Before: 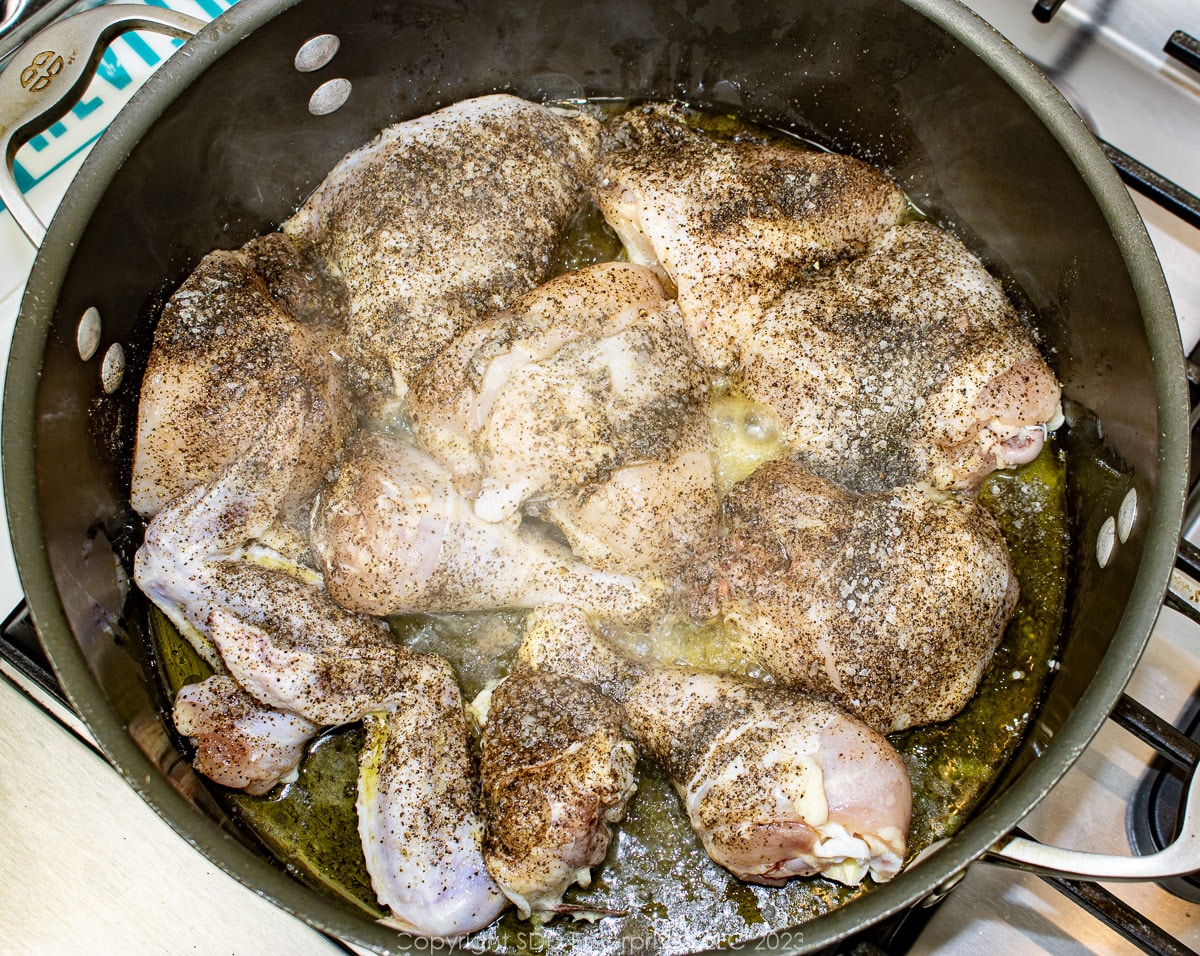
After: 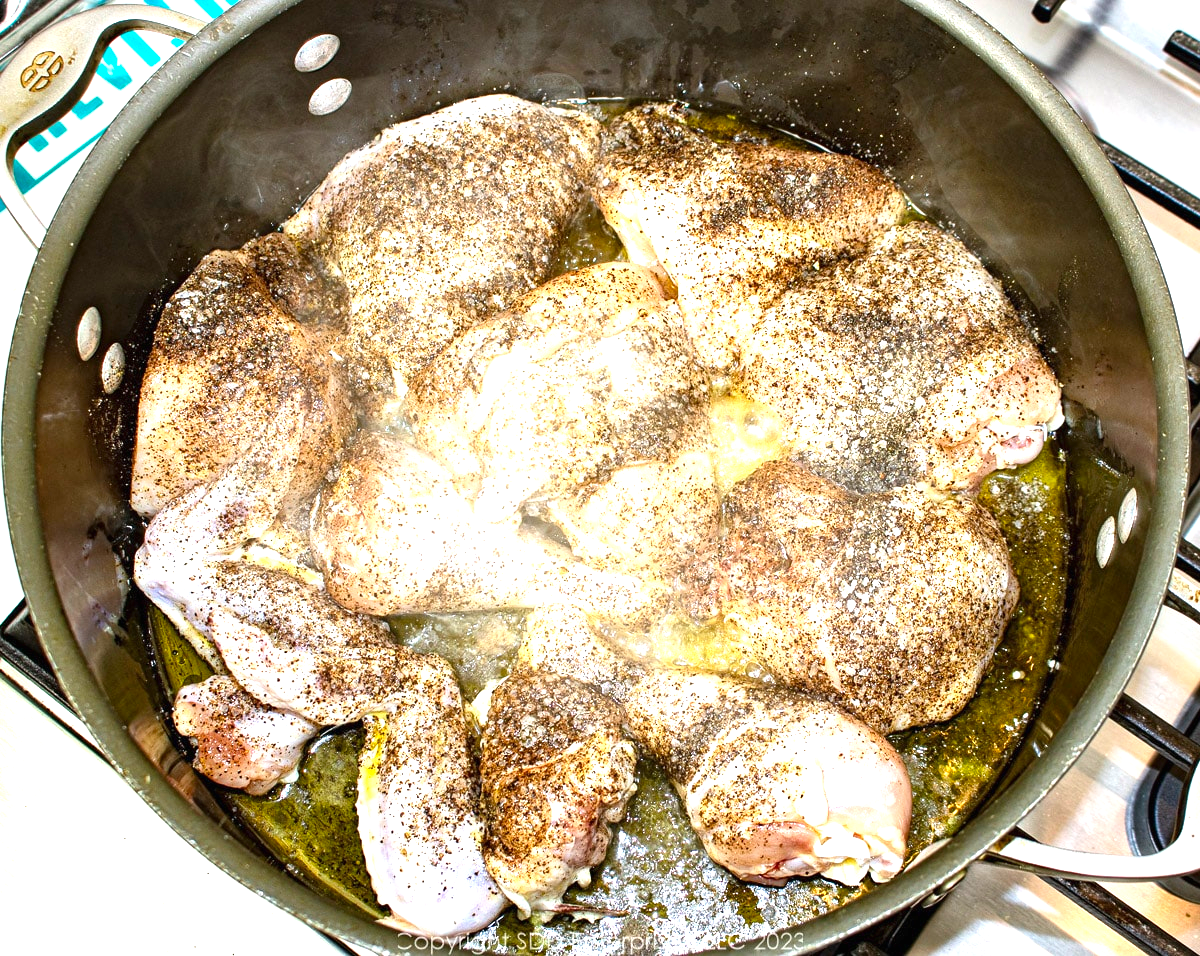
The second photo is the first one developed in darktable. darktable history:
exposure: black level correction 0, exposure 1.028 EV, compensate highlight preservation false
